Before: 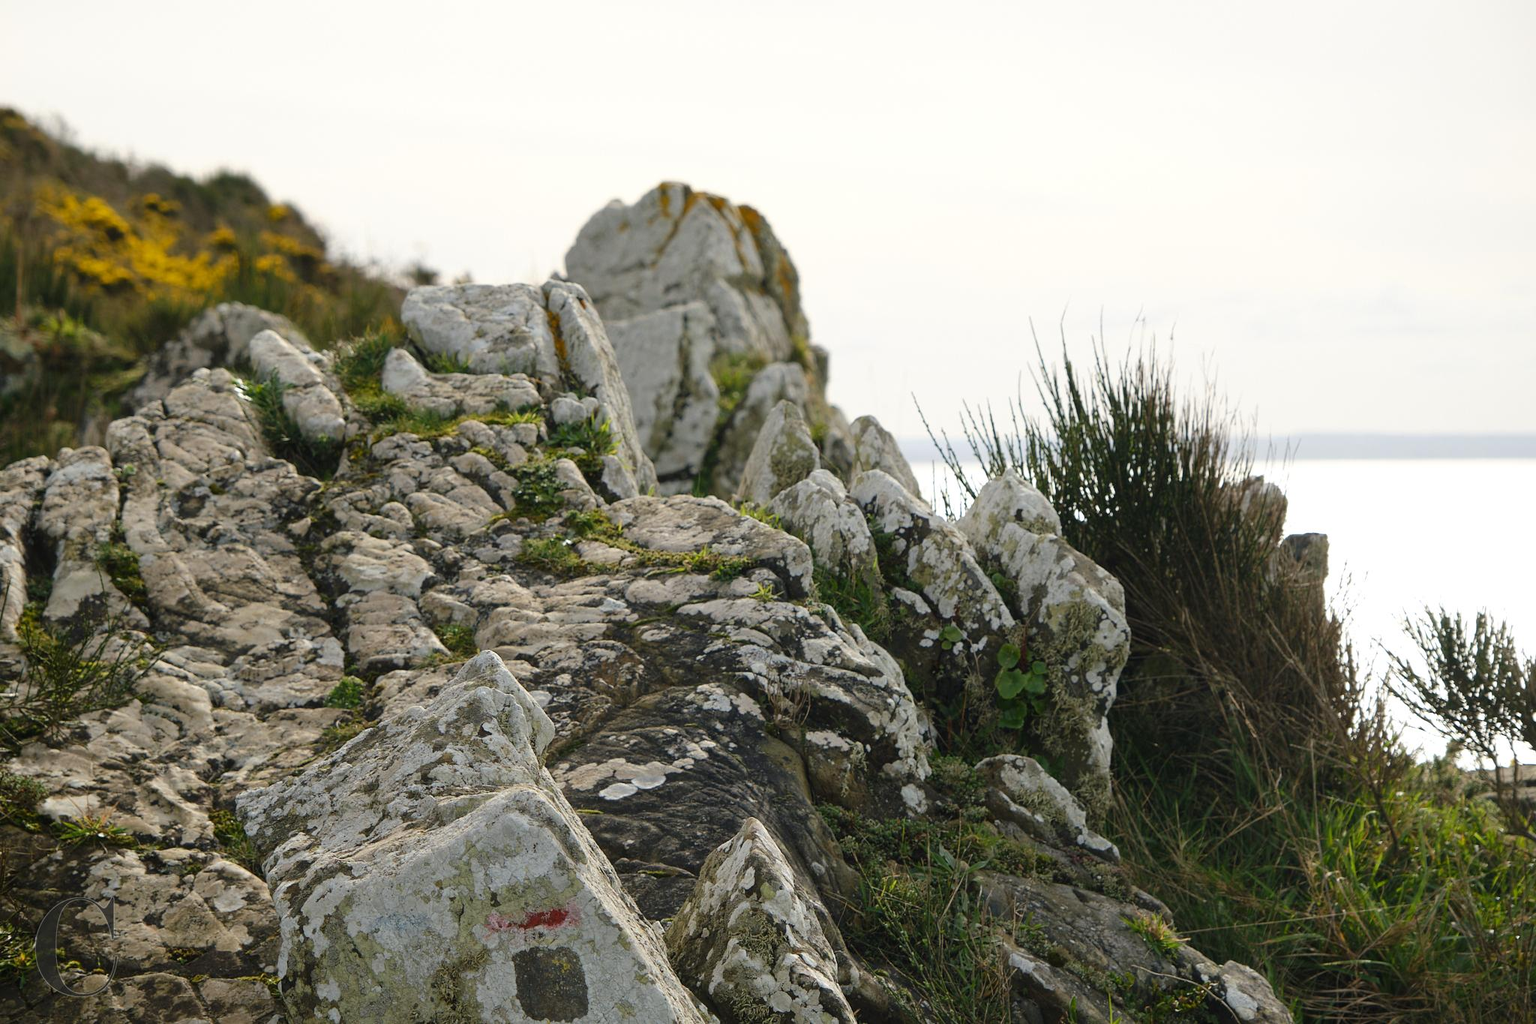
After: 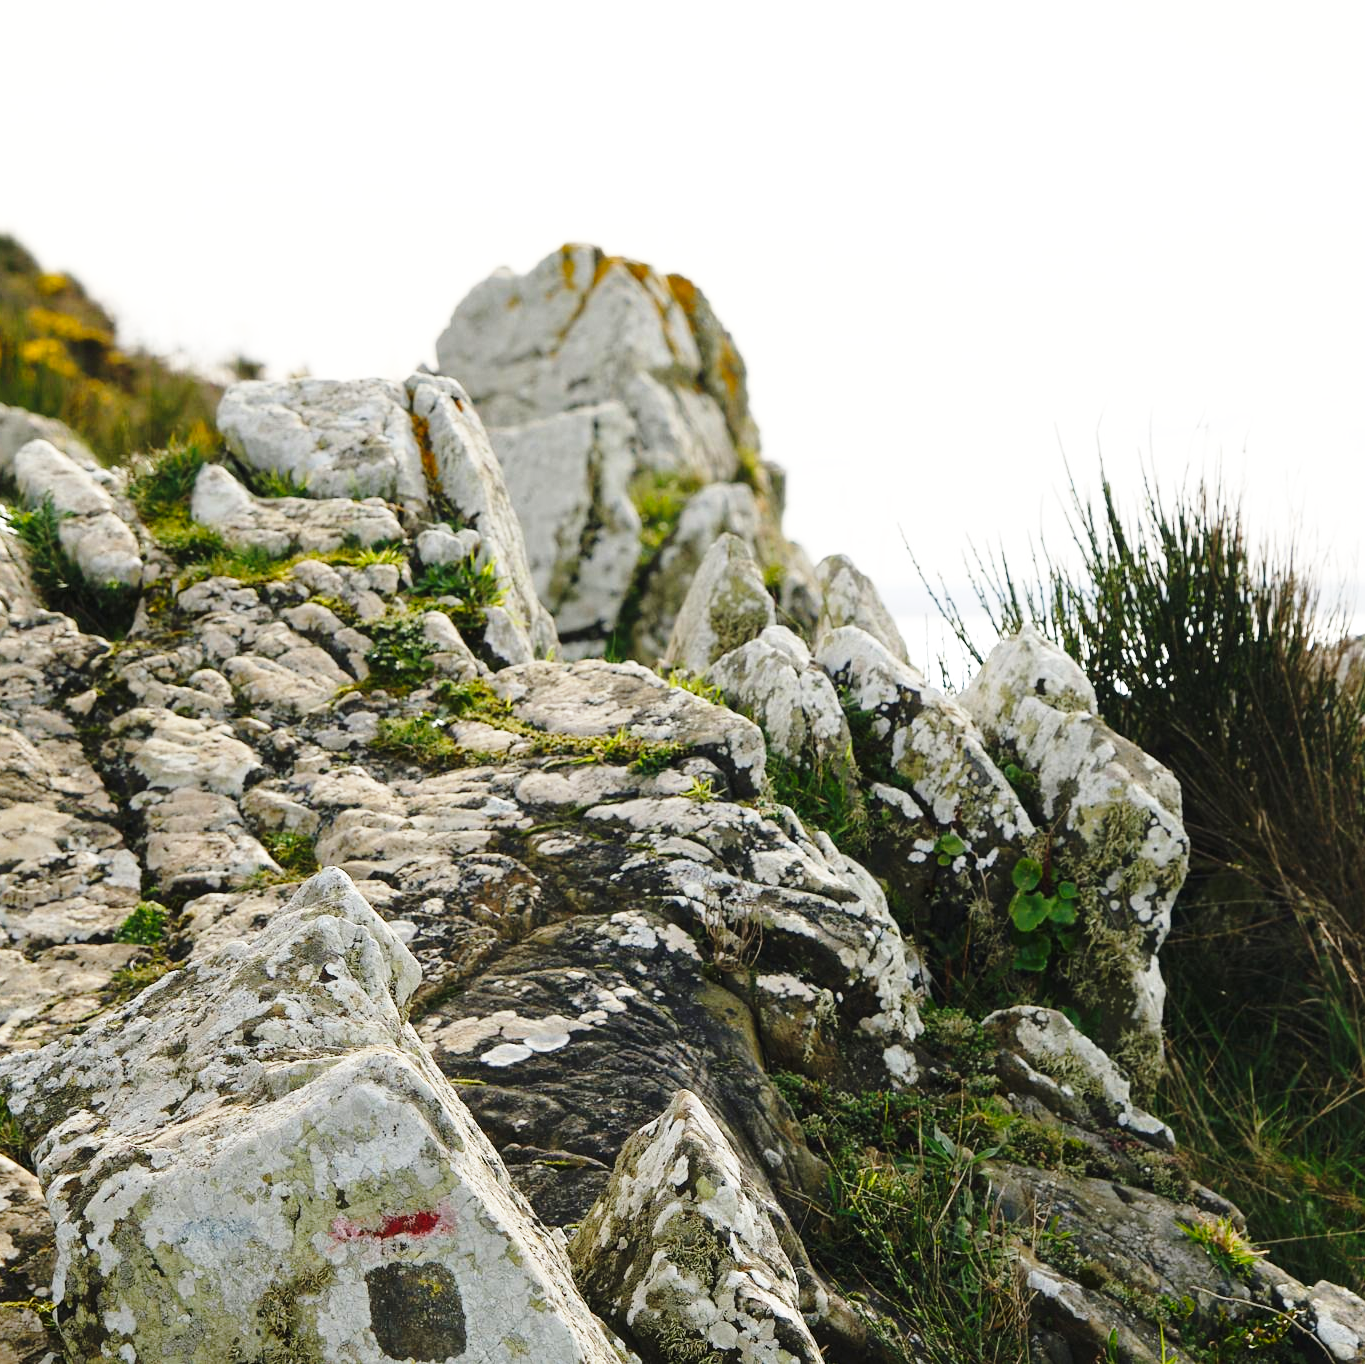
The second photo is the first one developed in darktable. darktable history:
crop and rotate: left 15.546%, right 17.787%
base curve: curves: ch0 [(0, 0) (0.028, 0.03) (0.121, 0.232) (0.46, 0.748) (0.859, 0.968) (1, 1)], preserve colors none
color balance rgb: perceptual saturation grading › global saturation 3.7%, global vibrance 5.56%, contrast 3.24%
